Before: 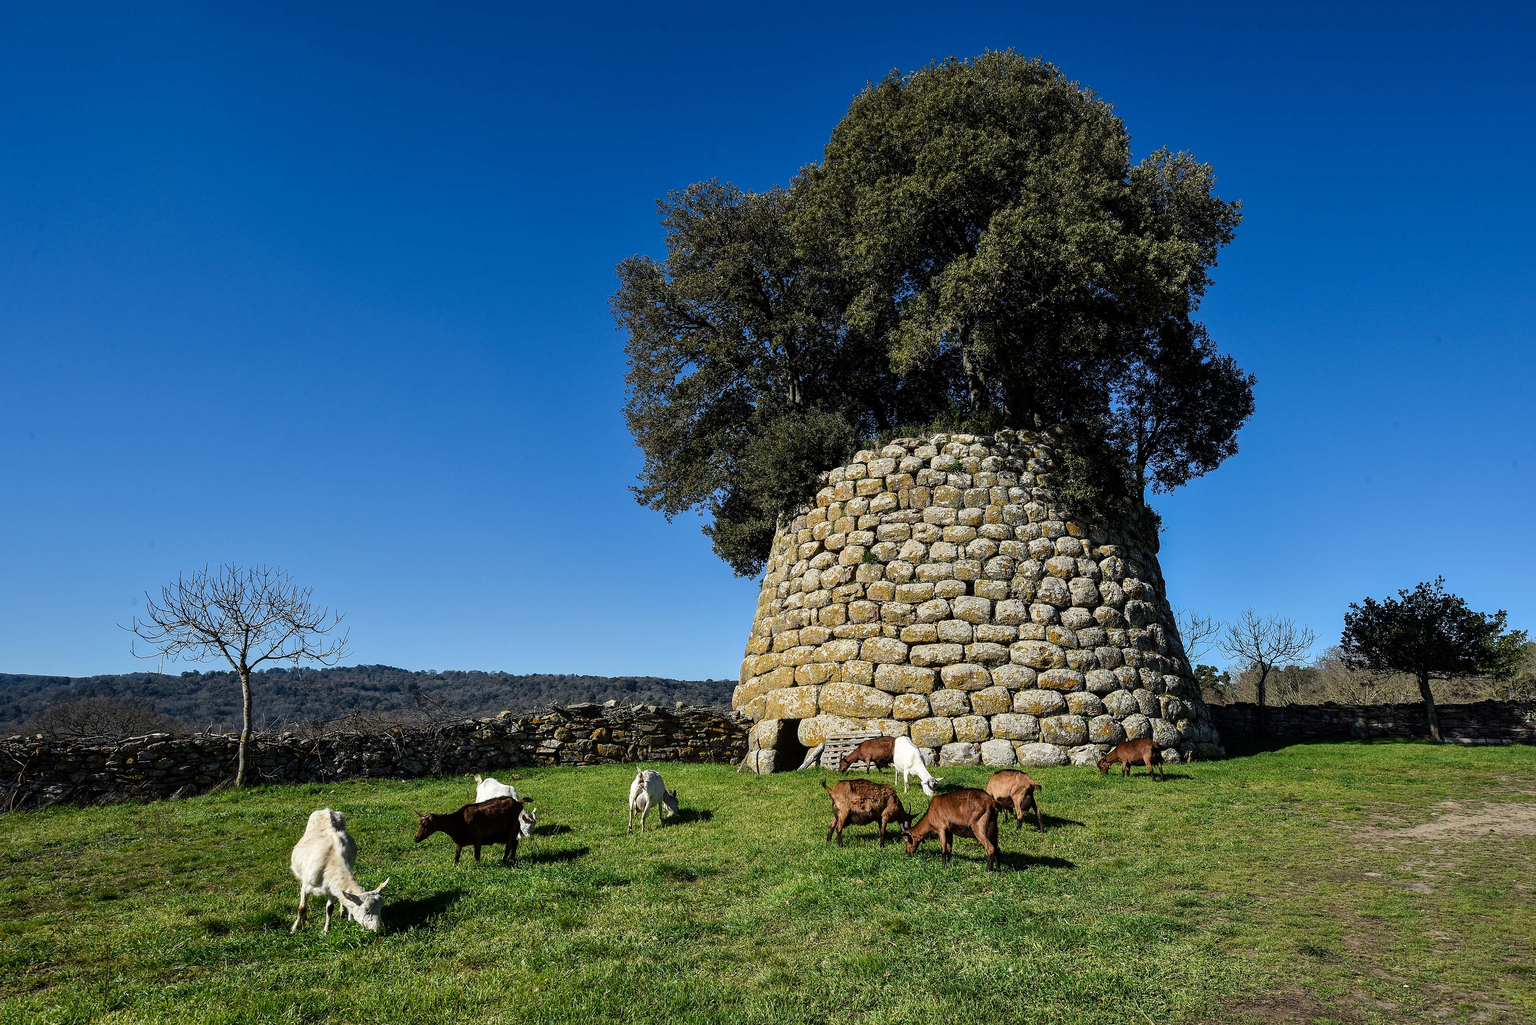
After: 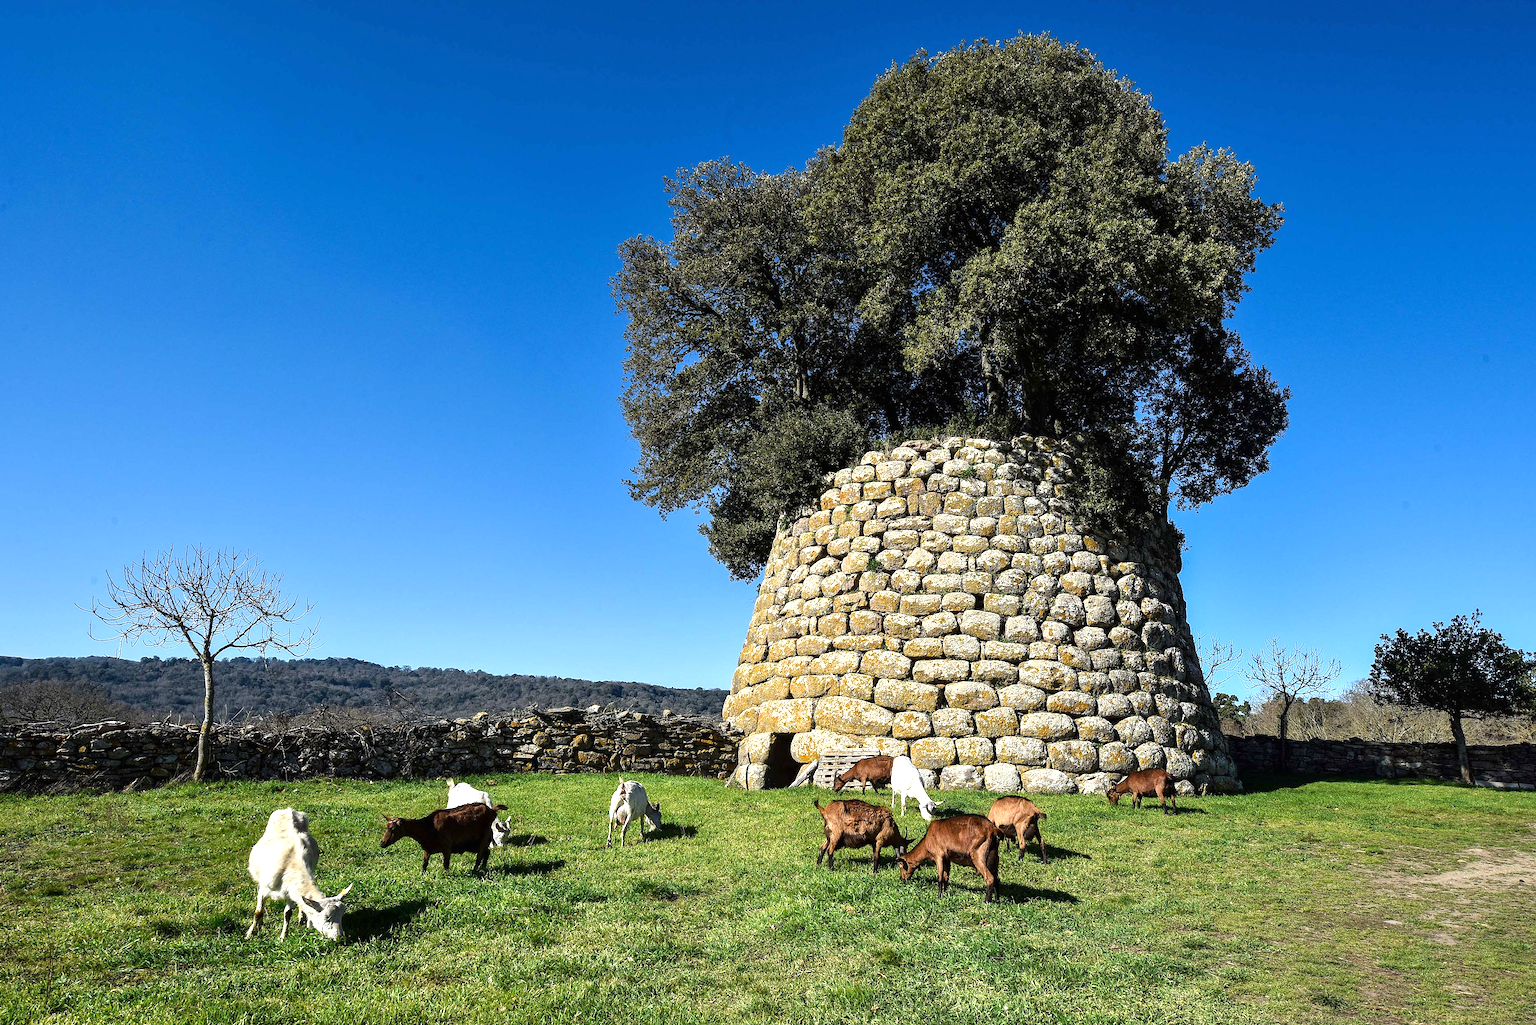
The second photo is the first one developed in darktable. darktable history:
crop and rotate: angle -2.3°
exposure: black level correction 0, exposure 0.697 EV, compensate exposure bias true, compensate highlight preservation false
